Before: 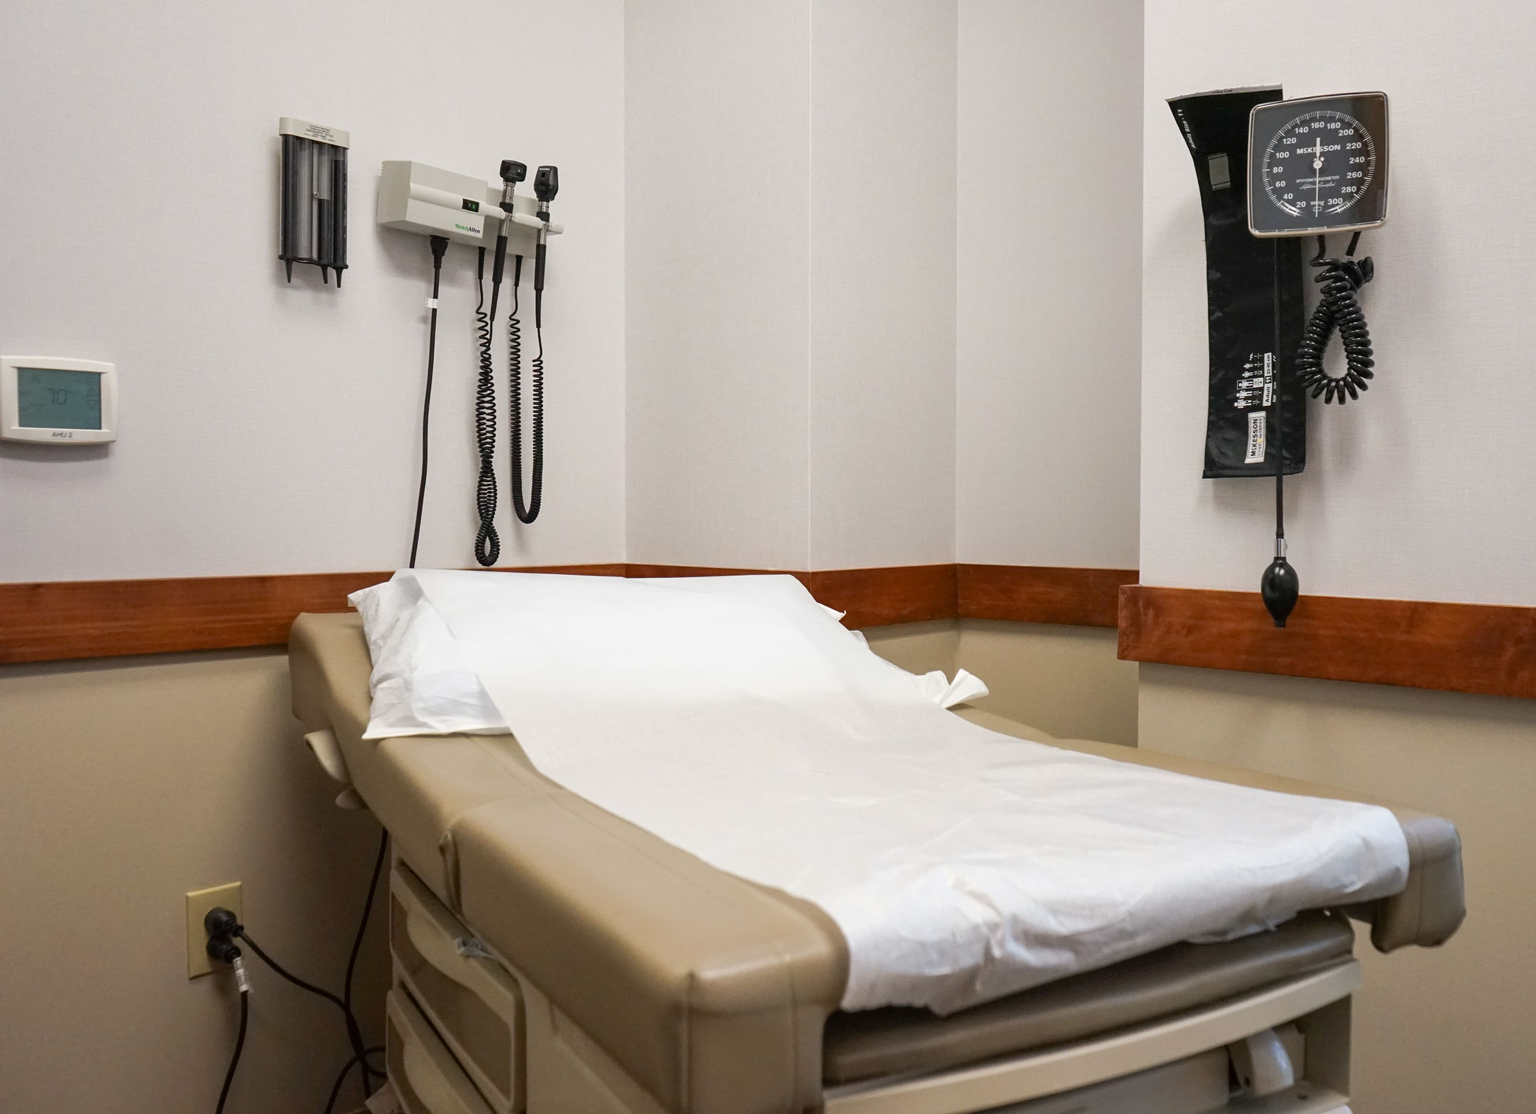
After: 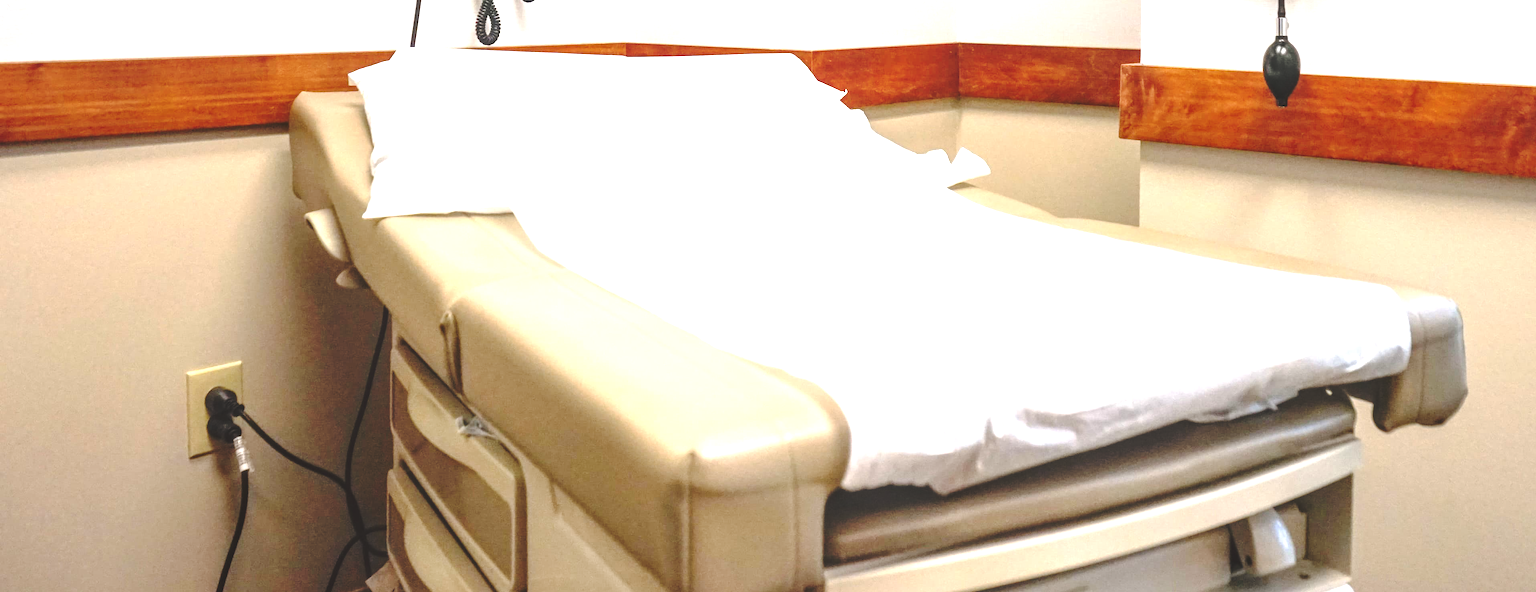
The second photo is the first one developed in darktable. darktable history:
contrast brightness saturation: saturation 0.102
exposure: black level correction 0, exposure 1.41 EV, compensate highlight preservation false
crop and rotate: top 46.823%, right 0.098%
base curve: curves: ch0 [(0, 0.024) (0.055, 0.065) (0.121, 0.166) (0.236, 0.319) (0.693, 0.726) (1, 1)], preserve colors none
local contrast: detail 130%
